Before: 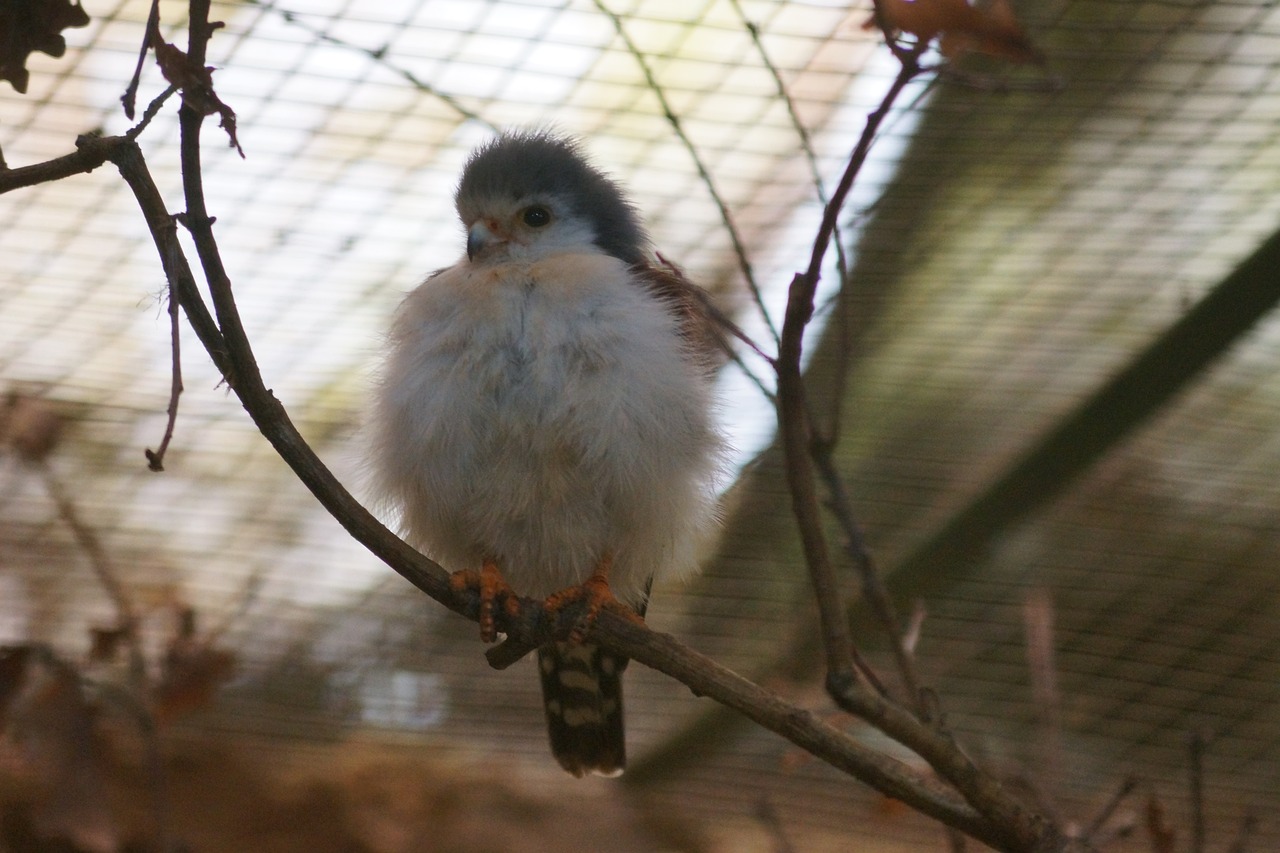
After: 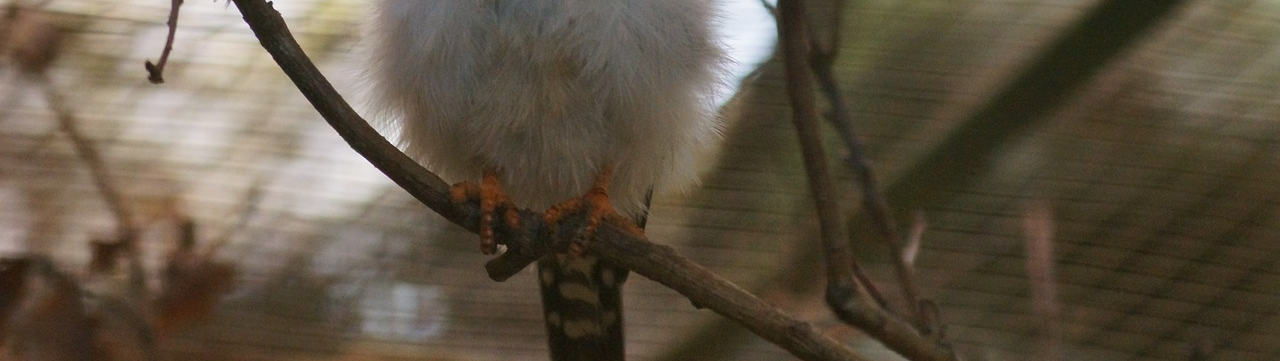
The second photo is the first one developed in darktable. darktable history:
crop: top 45.532%, bottom 12.132%
